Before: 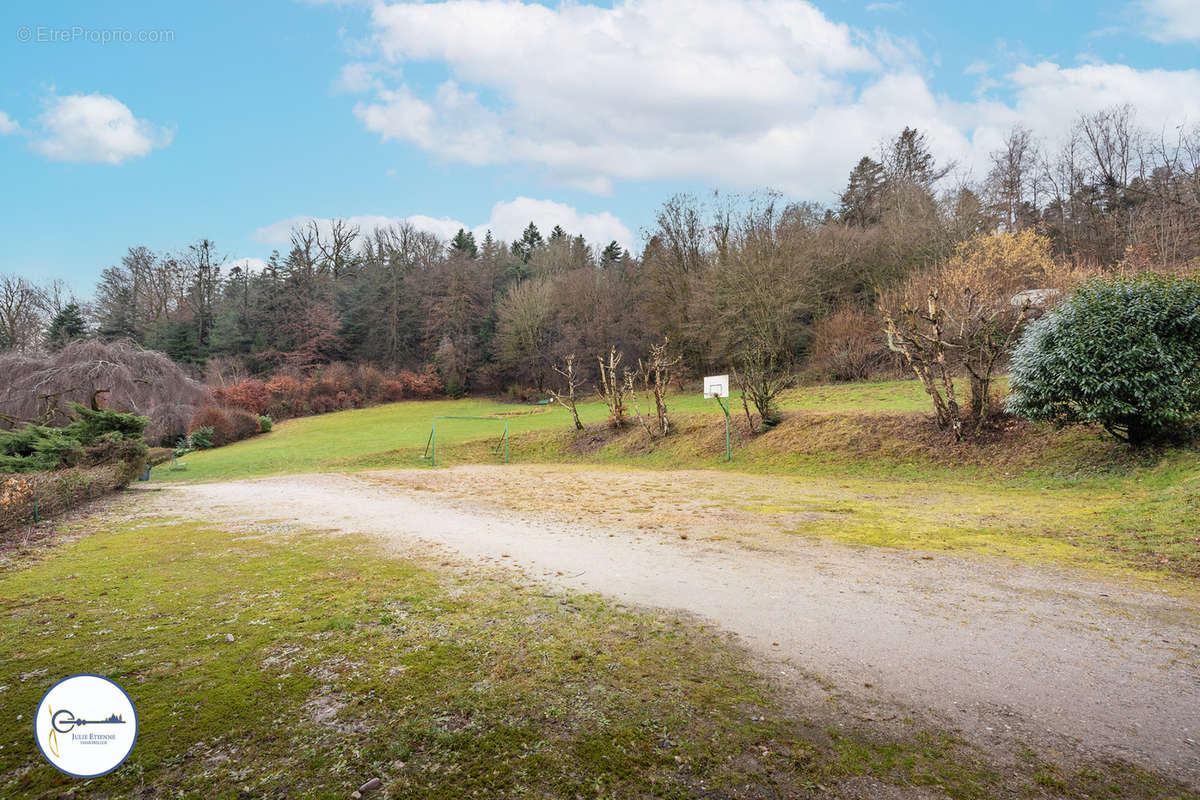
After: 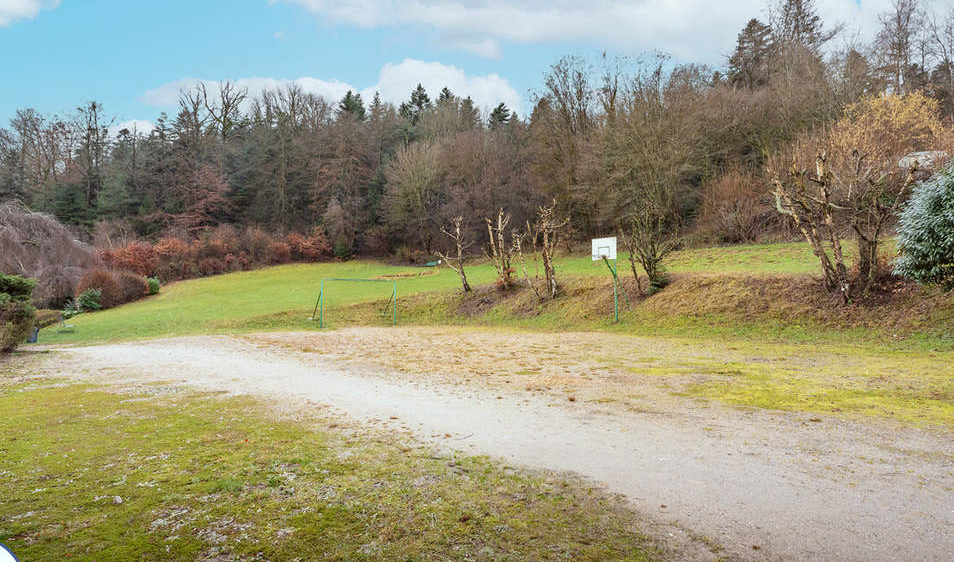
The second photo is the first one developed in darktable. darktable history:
color correction: highlights a* -3, highlights b* -2.57, shadows a* 2.37, shadows b* 2.79
crop: left 9.352%, top 17.343%, right 11.142%, bottom 12.347%
